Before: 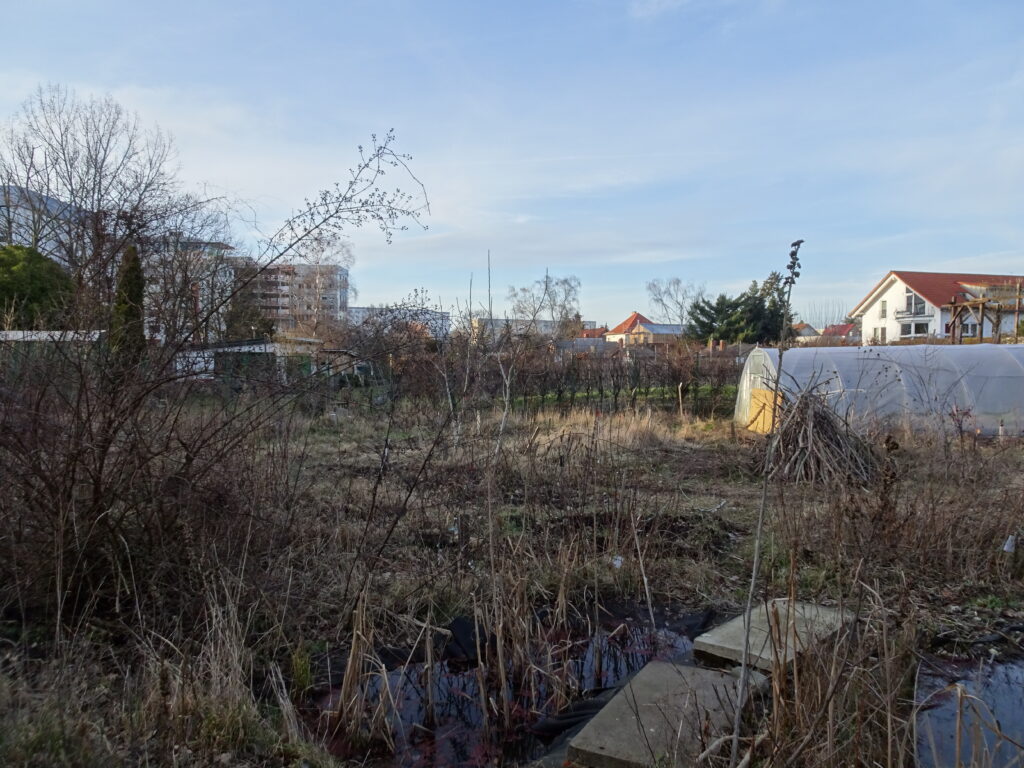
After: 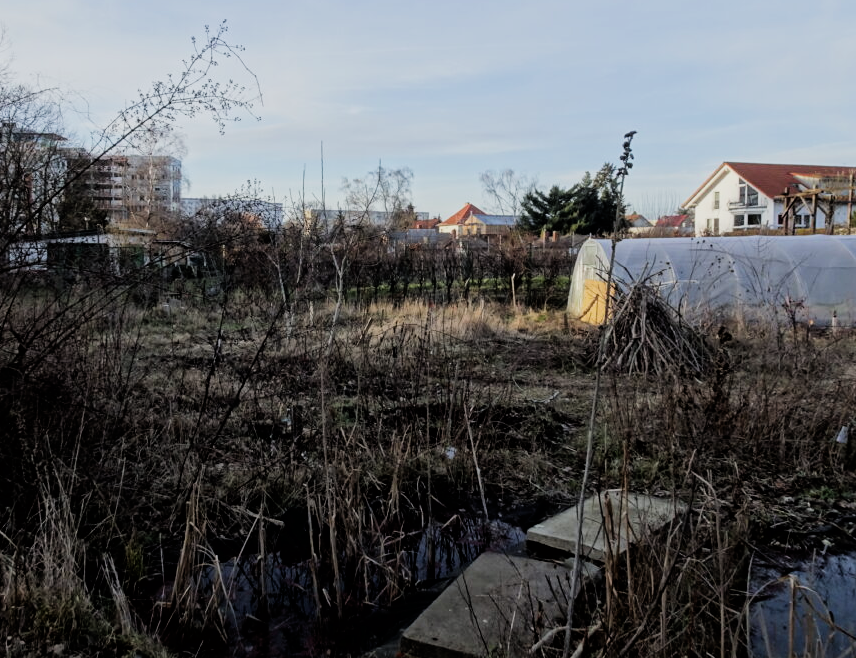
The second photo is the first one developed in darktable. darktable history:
crop: left 16.315%, top 14.246%
filmic rgb: black relative exposure -5 EV, hardness 2.88, contrast 1.3, highlights saturation mix -30%
